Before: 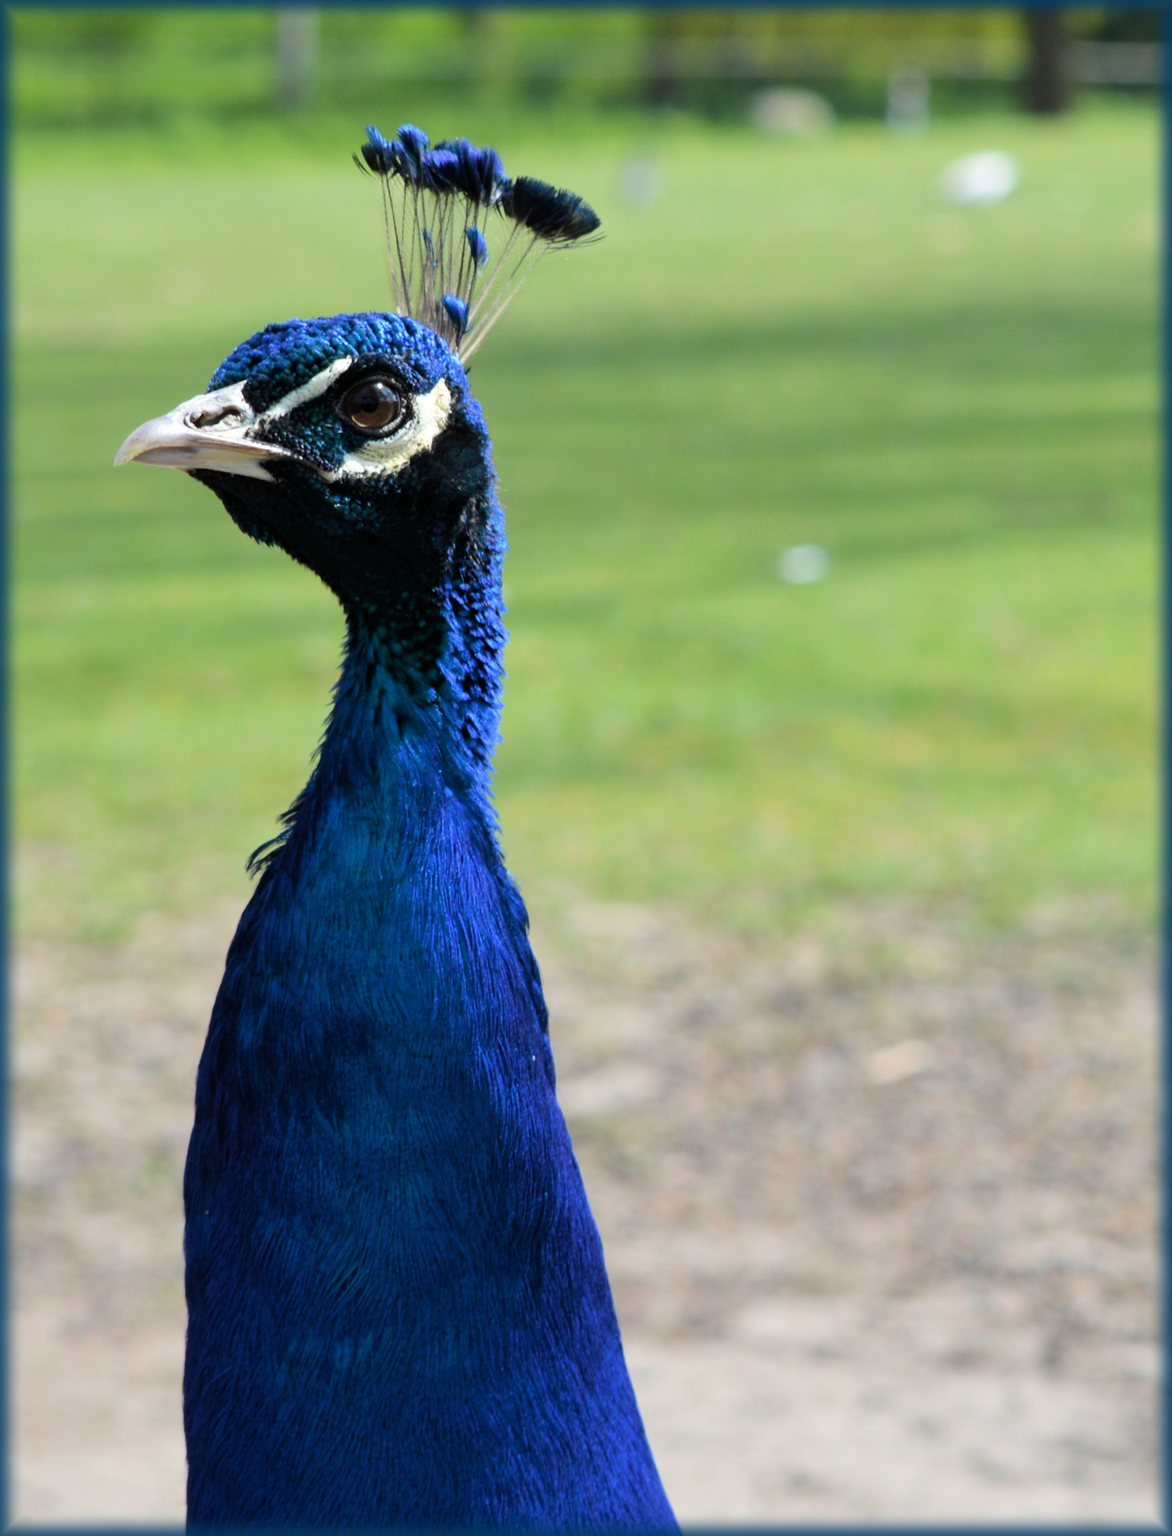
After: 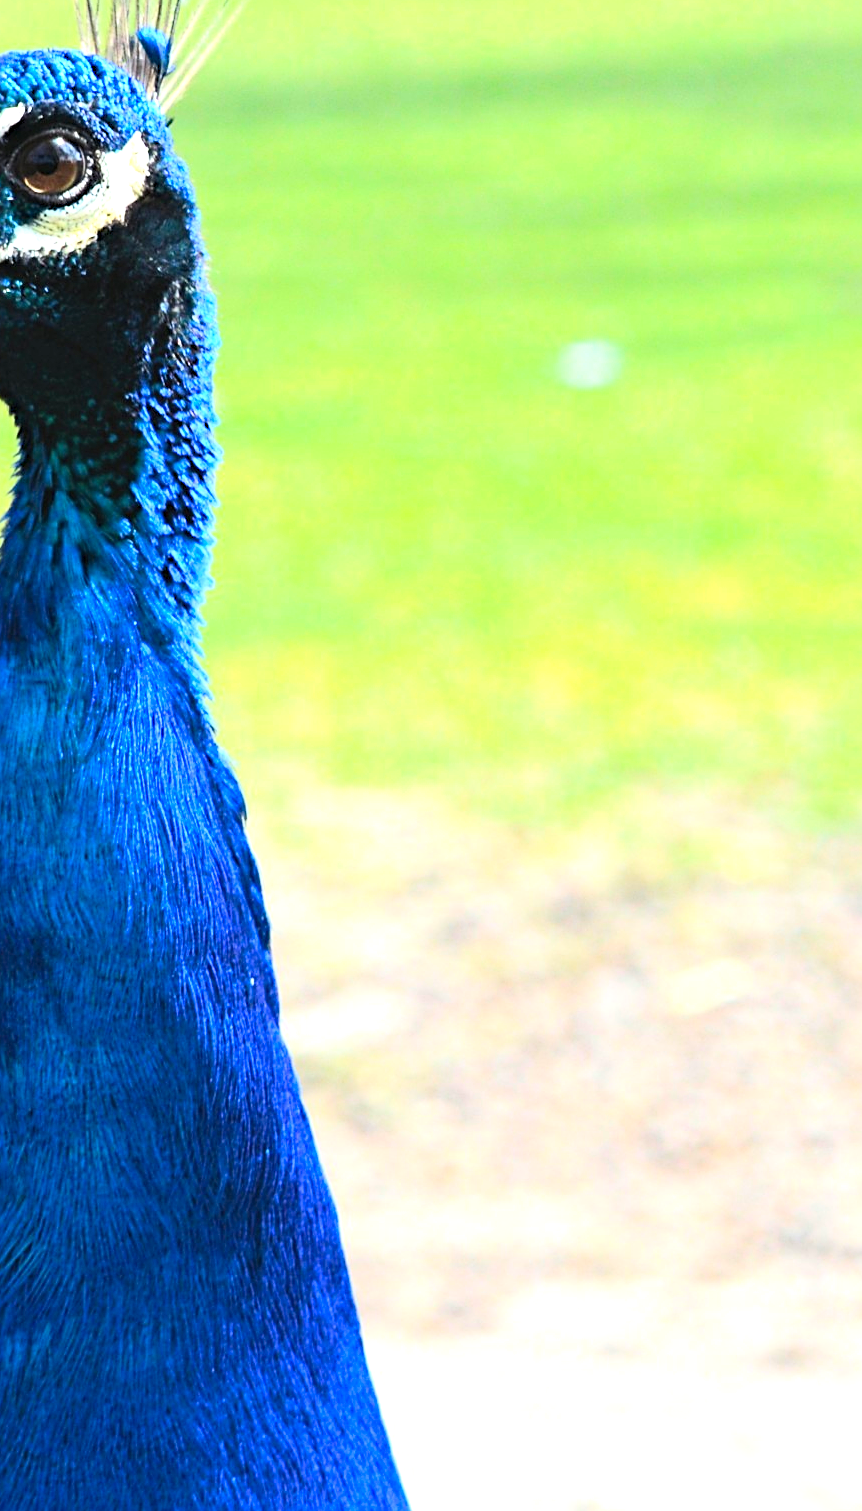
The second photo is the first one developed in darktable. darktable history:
exposure: black level correction -0.002, exposure 1.115 EV, compensate highlight preservation false
crop and rotate: left 28.464%, top 17.807%, right 12.659%, bottom 3.443%
sharpen: on, module defaults
contrast brightness saturation: contrast 0.196, brightness 0.16, saturation 0.224
haze removal: adaptive false
